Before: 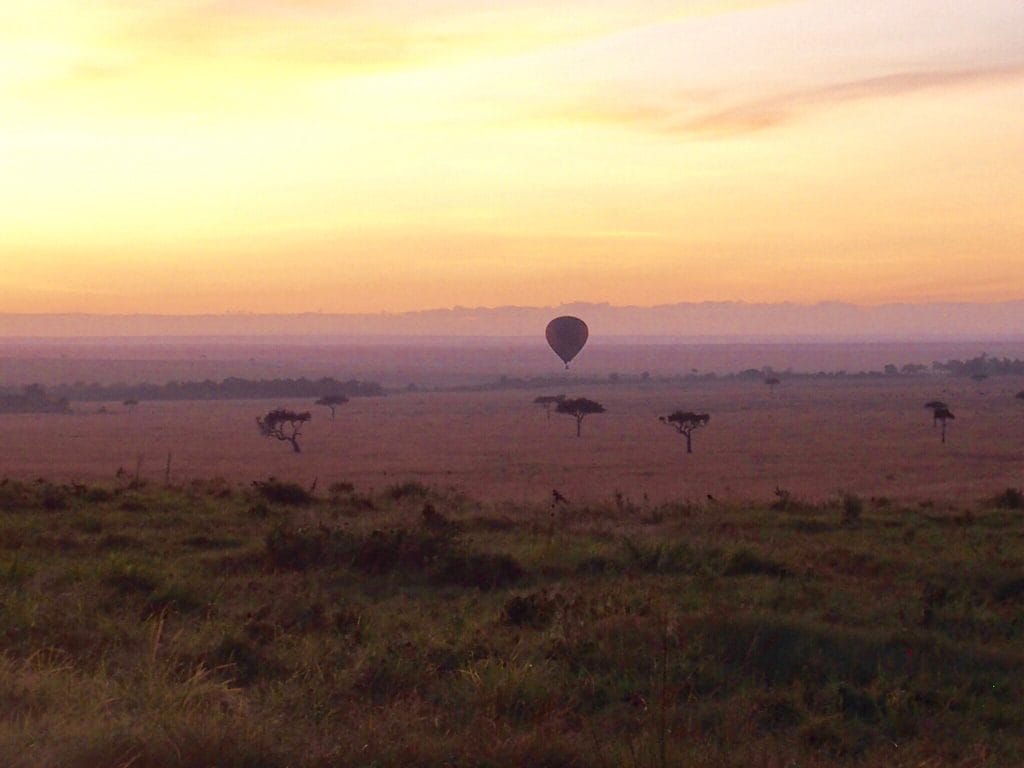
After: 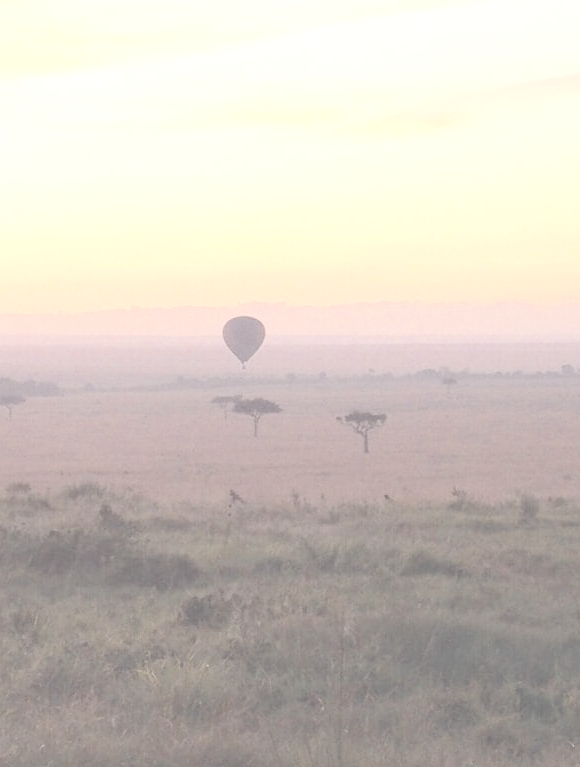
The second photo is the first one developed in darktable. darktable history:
crop: left 31.594%, top 0.005%, right 11.761%
exposure: black level correction 0, exposure 0.695 EV, compensate highlight preservation false
tone equalizer: -8 EV -0.758 EV, -7 EV -0.721 EV, -6 EV -0.635 EV, -5 EV -0.419 EV, -3 EV 0.399 EV, -2 EV 0.6 EV, -1 EV 0.696 EV, +0 EV 0.778 EV
contrast brightness saturation: contrast -0.3, brightness 0.753, saturation -0.769
color balance rgb: highlights gain › chroma 3.072%, highlights gain › hue 76.54°, perceptual saturation grading › global saturation 30.854%
